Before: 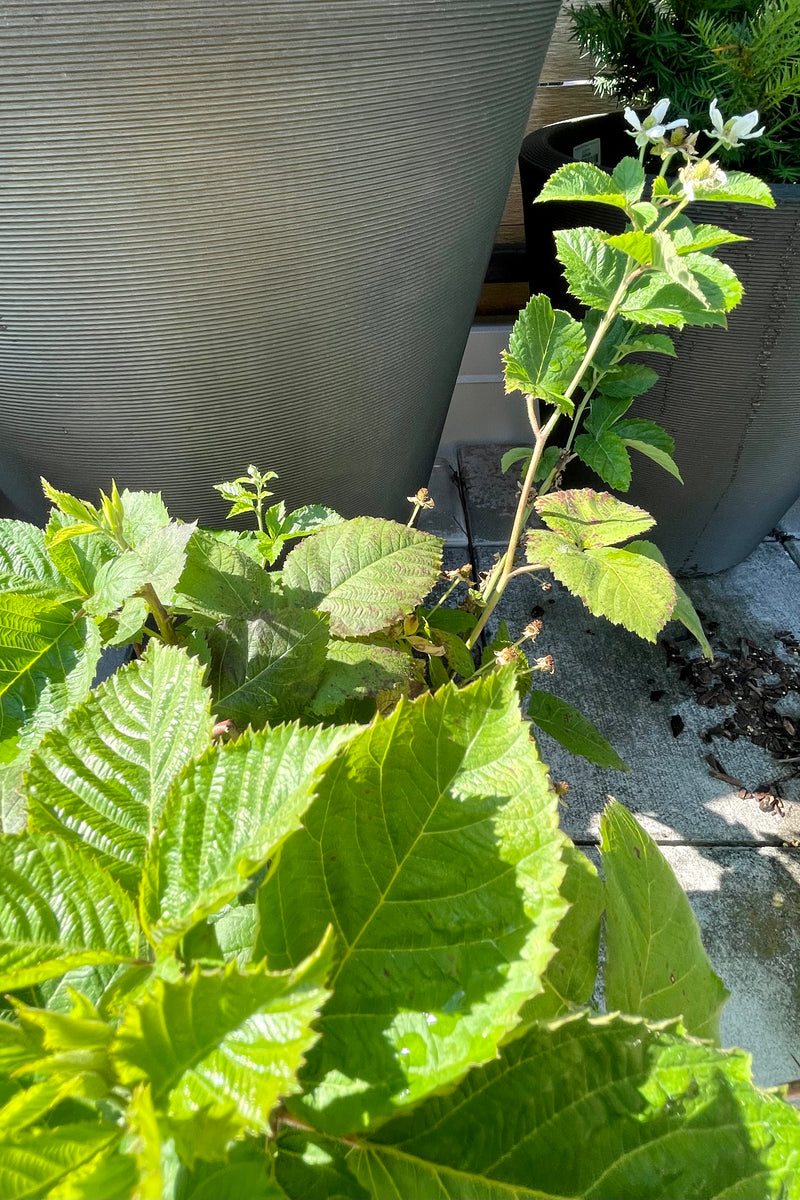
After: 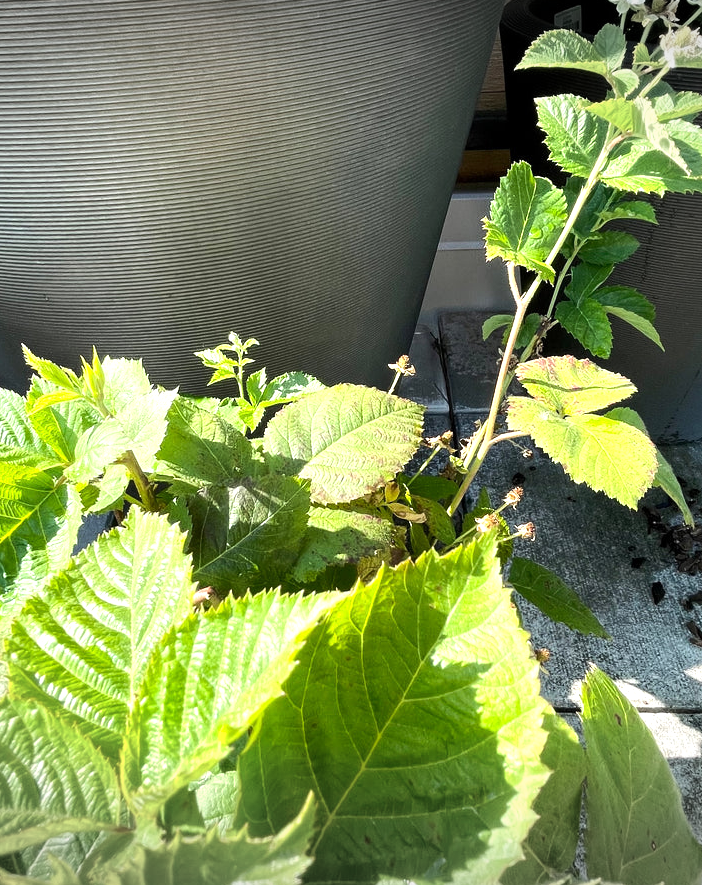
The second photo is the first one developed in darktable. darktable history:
vignetting: fall-off start 100.58%, width/height ratio 1.322, unbound false
tone equalizer: -8 EV 0.001 EV, -7 EV -0.002 EV, -6 EV 0.003 EV, -5 EV -0.031 EV, -4 EV -0.114 EV, -3 EV -0.169 EV, -2 EV 0.224 EV, -1 EV 0.722 EV, +0 EV 0.485 EV
crop and rotate: left 2.477%, top 11.147%, right 9.677%, bottom 15.1%
